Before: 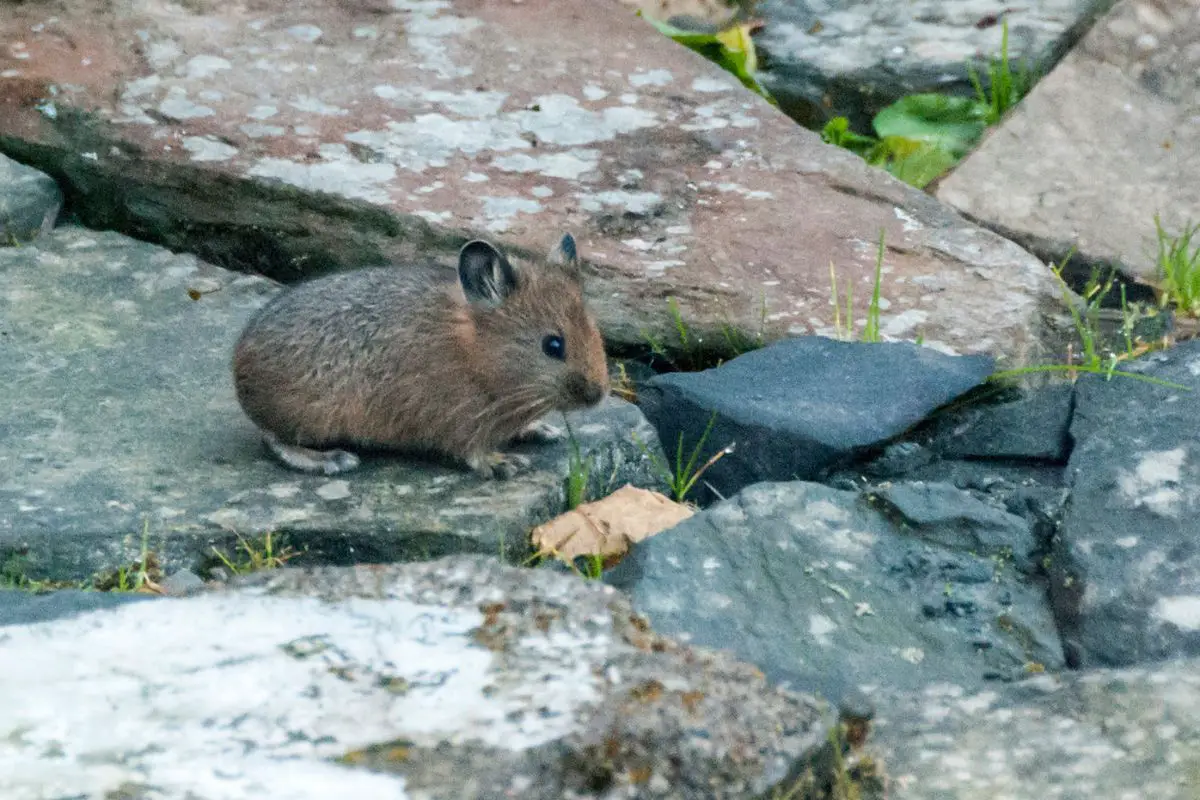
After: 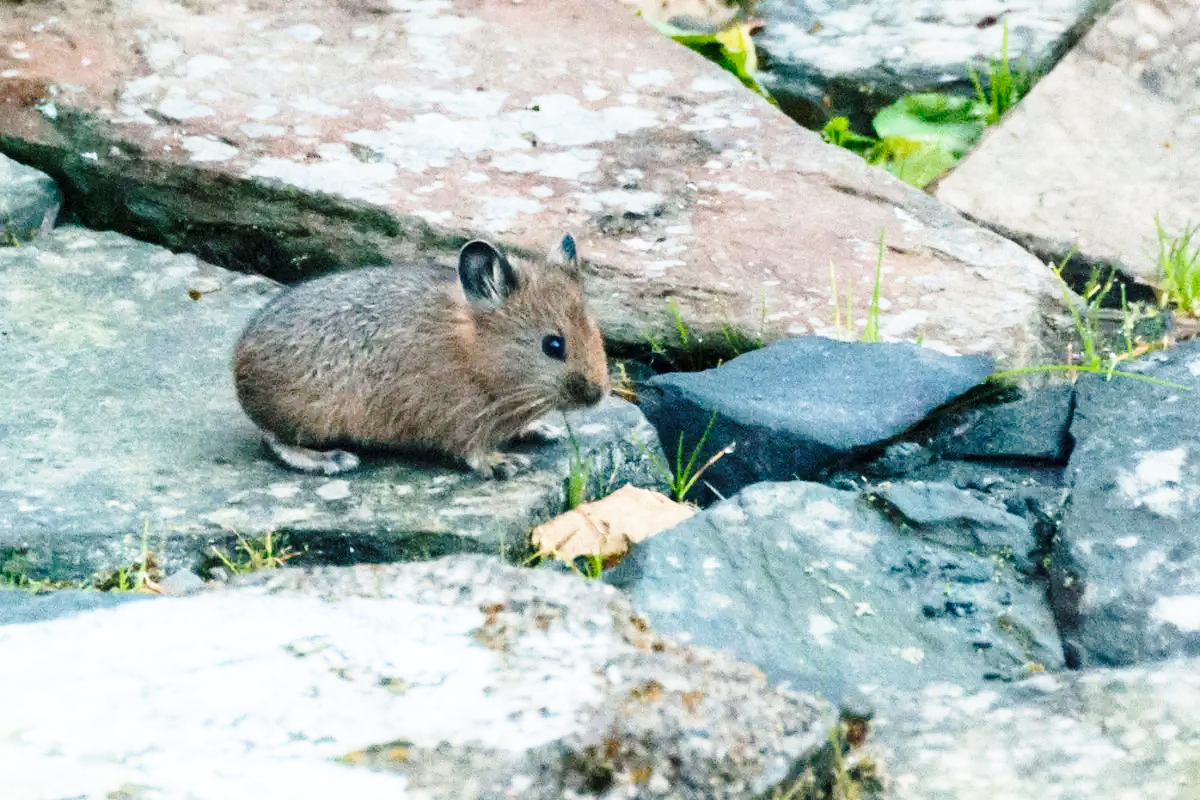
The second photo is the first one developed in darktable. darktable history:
shadows and highlights: shadows 0, highlights 40
base curve: curves: ch0 [(0, 0) (0.028, 0.03) (0.121, 0.232) (0.46, 0.748) (0.859, 0.968) (1, 1)], preserve colors none
